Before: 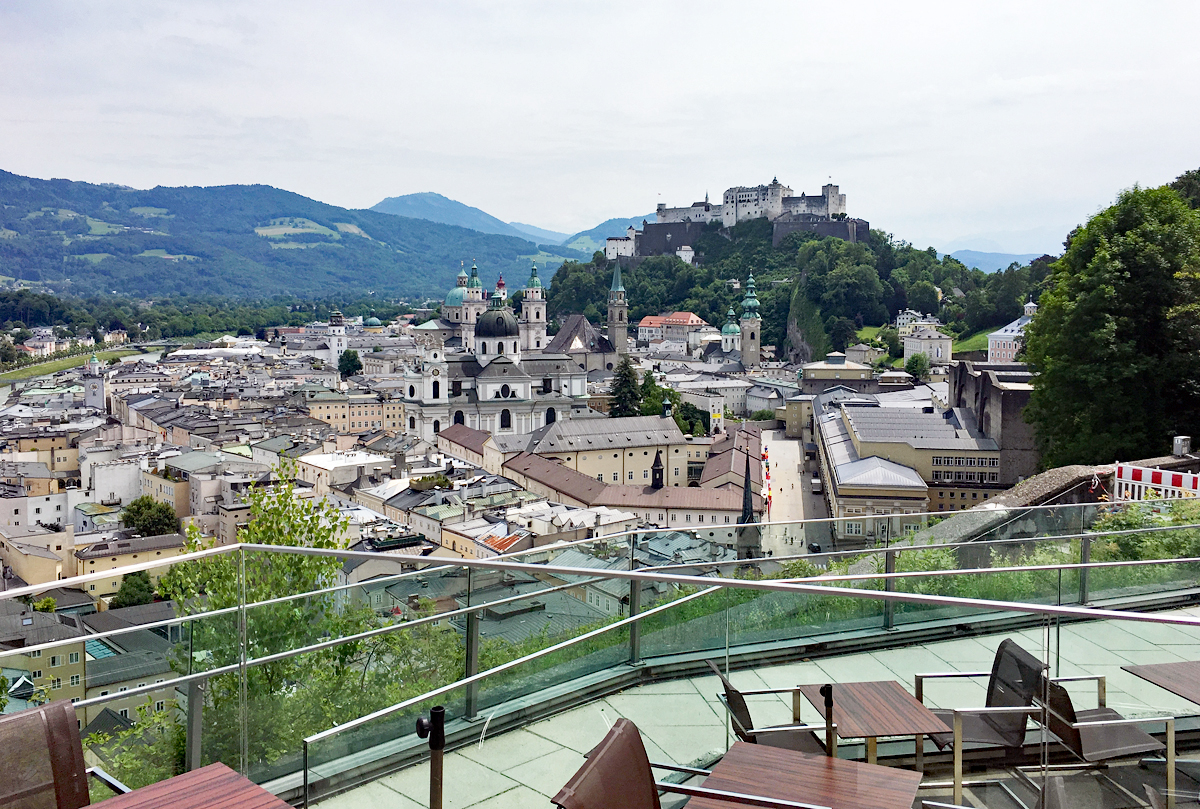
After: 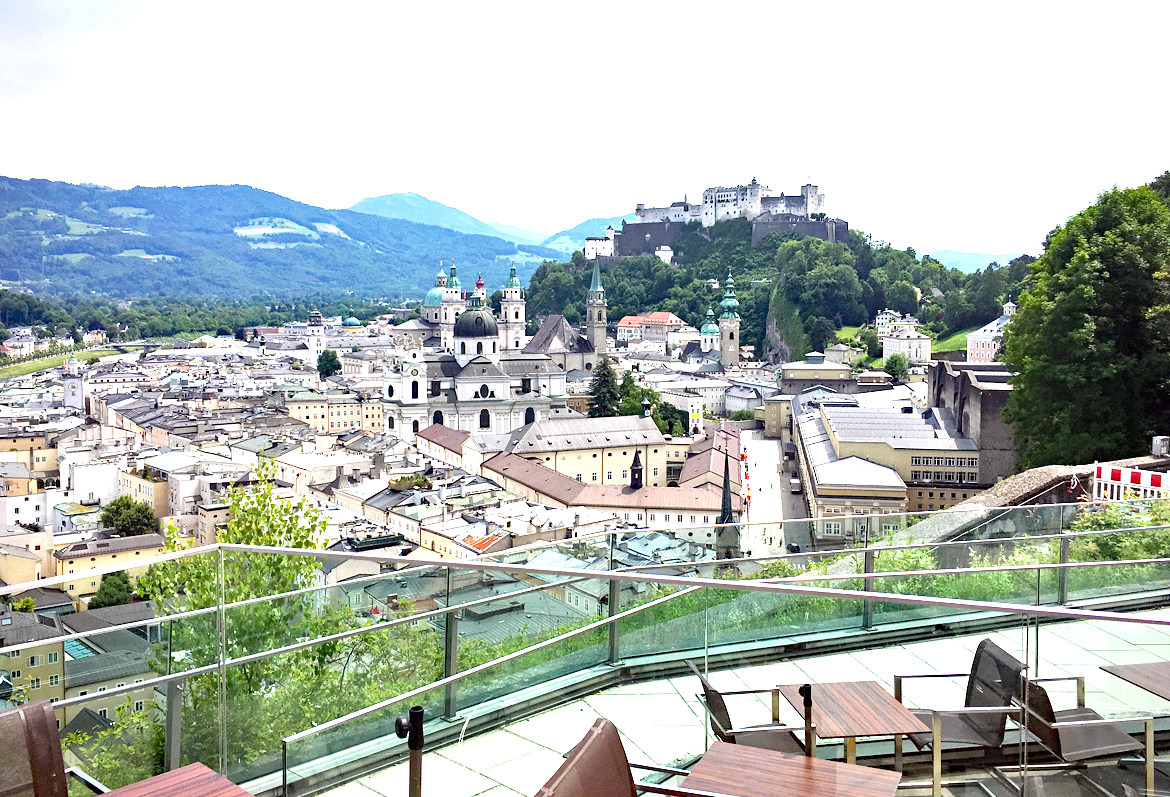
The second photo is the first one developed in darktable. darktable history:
crop and rotate: left 1.762%, right 0.696%, bottom 1.426%
exposure: black level correction 0, exposure 1.1 EV, compensate exposure bias true, compensate highlight preservation false
vignetting: fall-off start 90.37%, fall-off radius 39.3%, brightness -0.366, saturation 0.018, width/height ratio 1.214, shape 1.29
